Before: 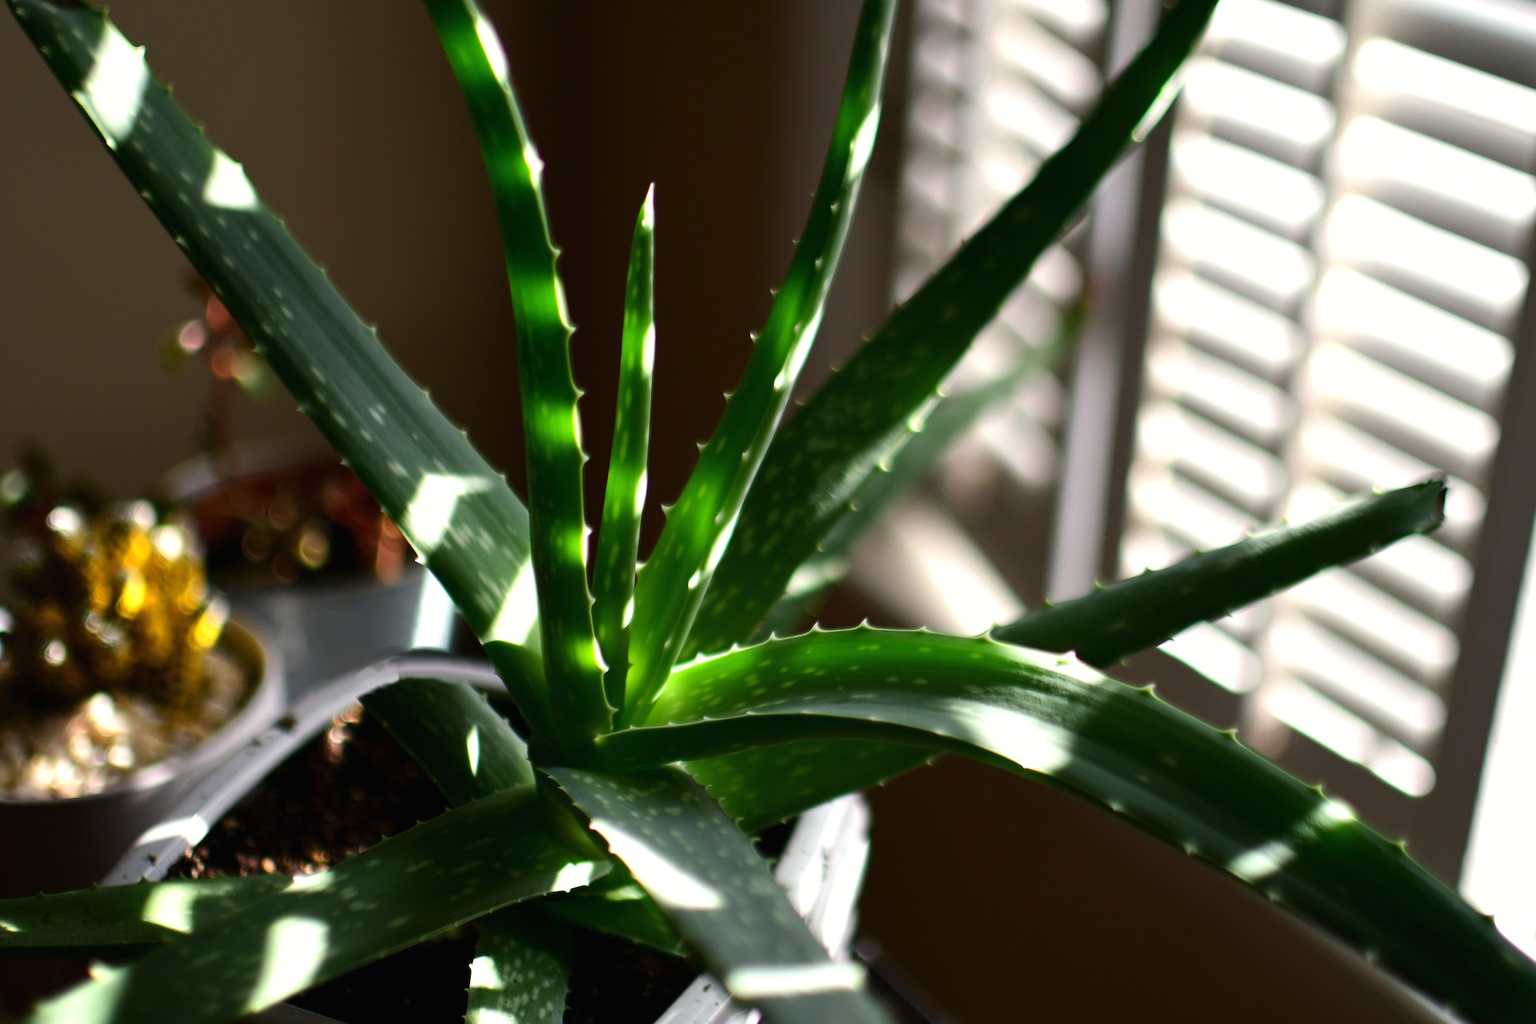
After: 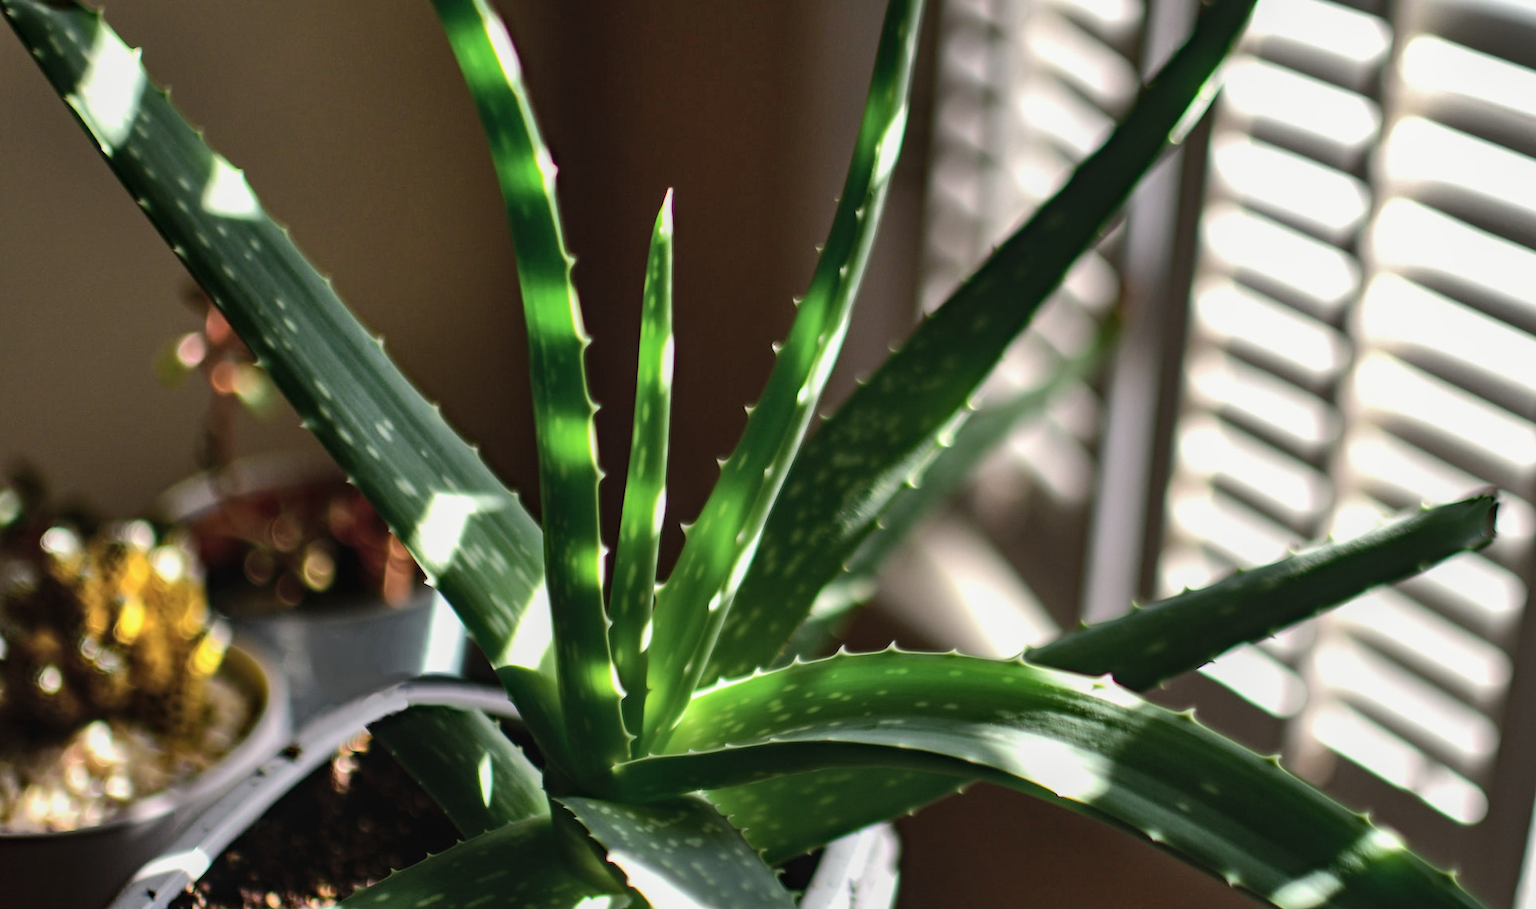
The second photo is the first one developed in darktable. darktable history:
shadows and highlights: shadows 60, soften with gaussian
local contrast: detail 110%
haze removal: strength 0.29, distance 0.25, compatibility mode true, adaptive false
crop and rotate: angle 0.2°, left 0.275%, right 3.127%, bottom 14.18%
color correction: saturation 0.8
